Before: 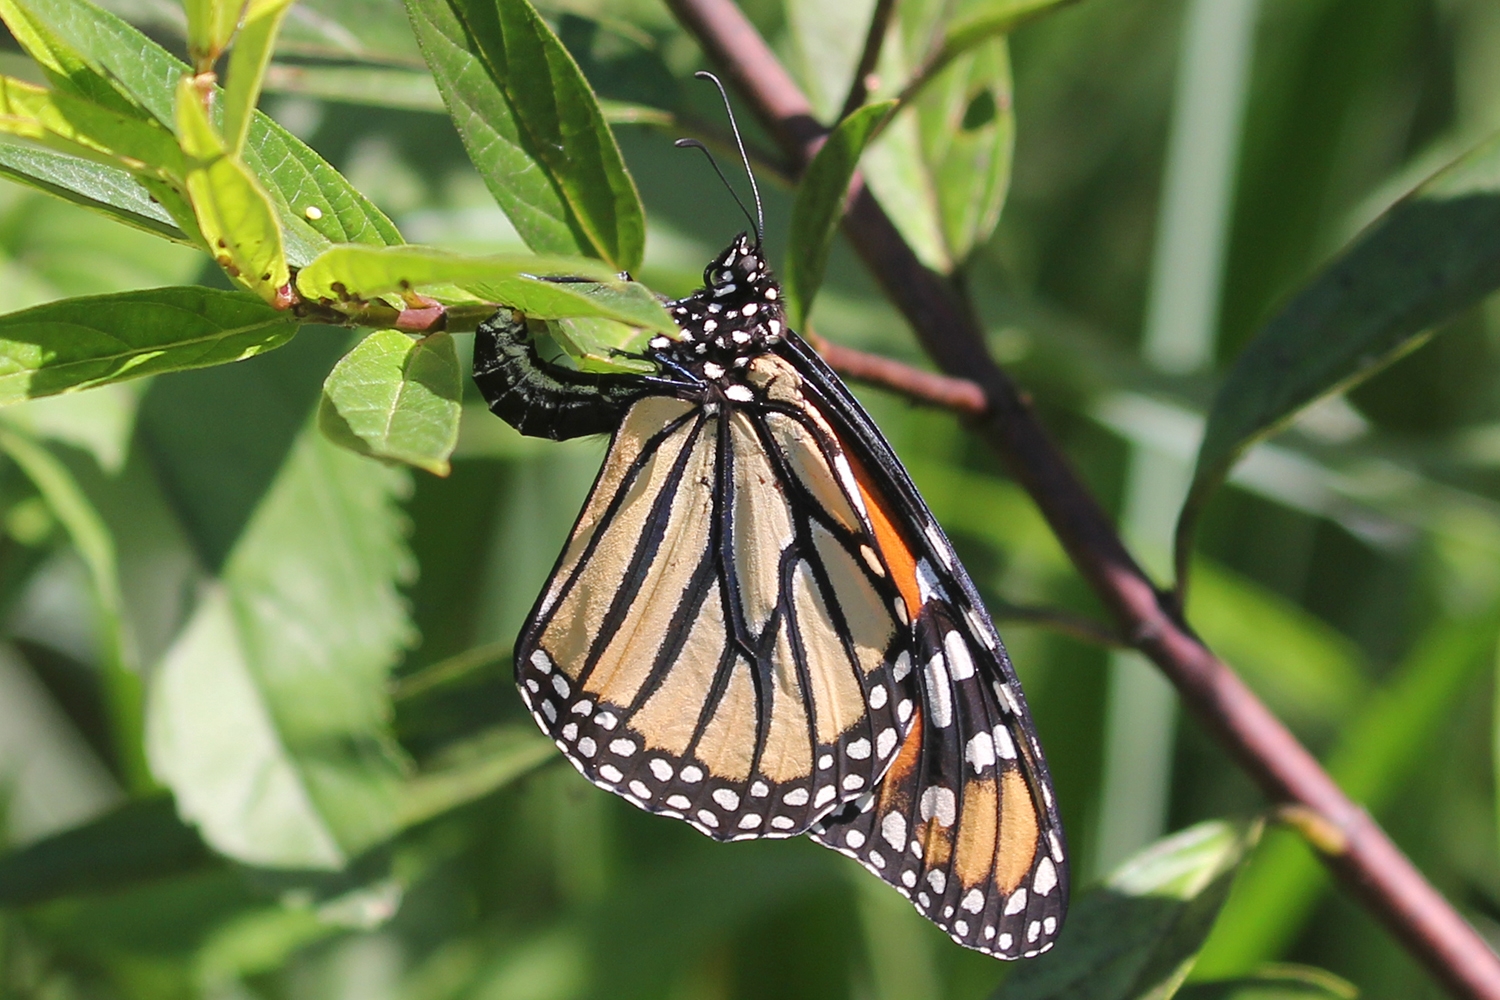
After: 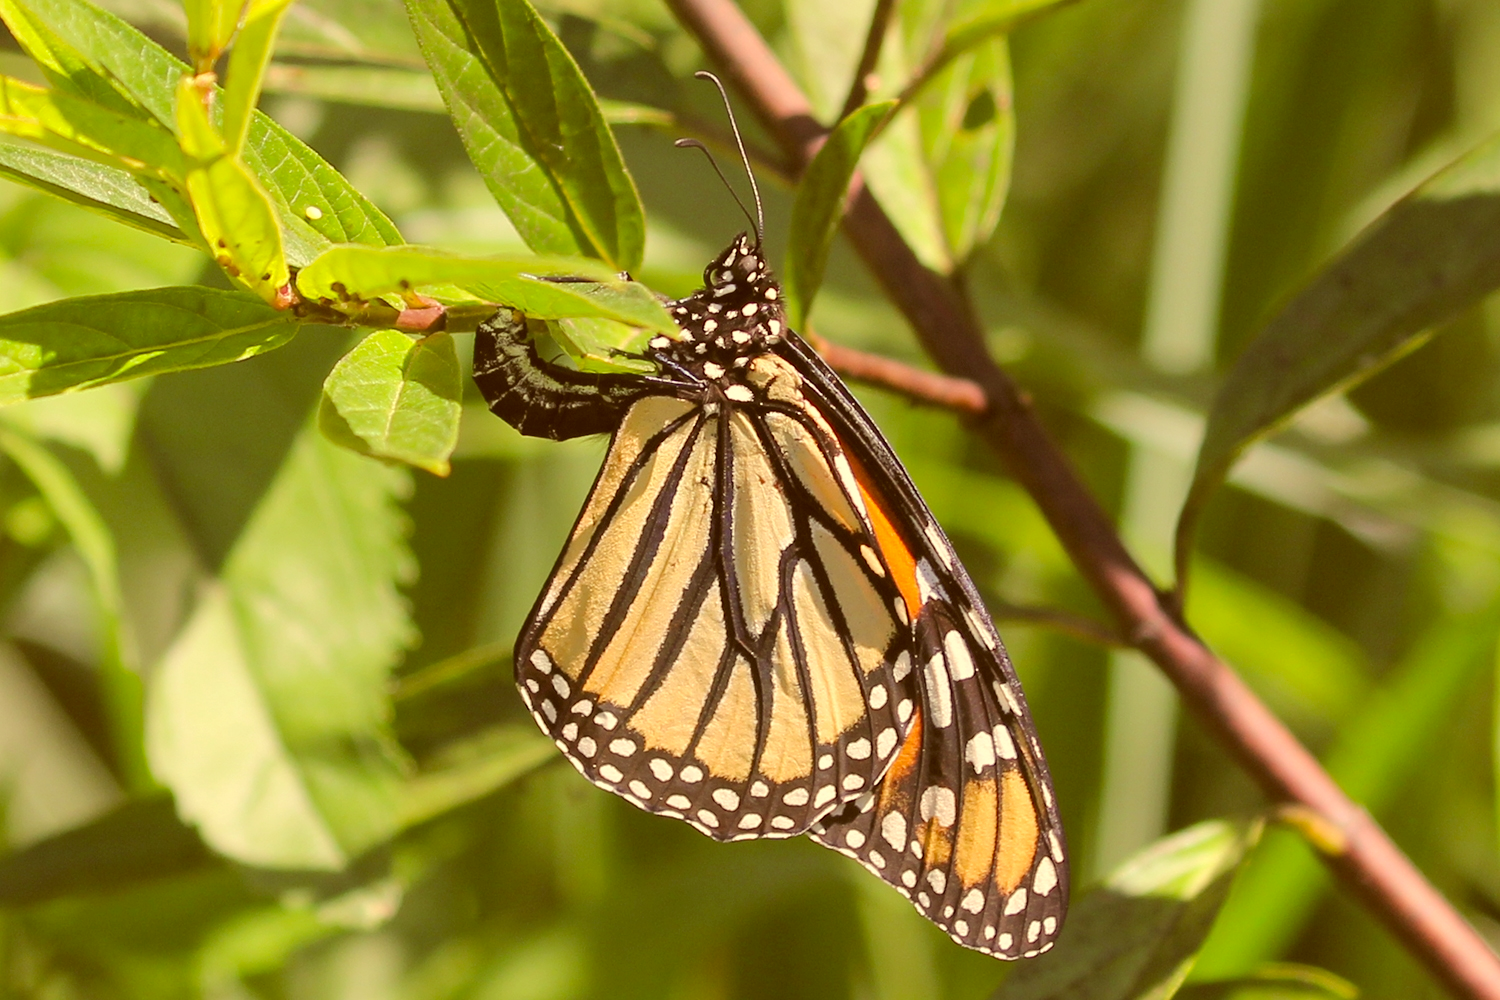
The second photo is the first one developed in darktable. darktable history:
contrast brightness saturation: brightness 0.15
local contrast: mode bilateral grid, contrast 20, coarseness 50, detail 102%, midtone range 0.2
color correction: highlights a* 1.12, highlights b* 24.26, shadows a* 15.58, shadows b* 24.26
